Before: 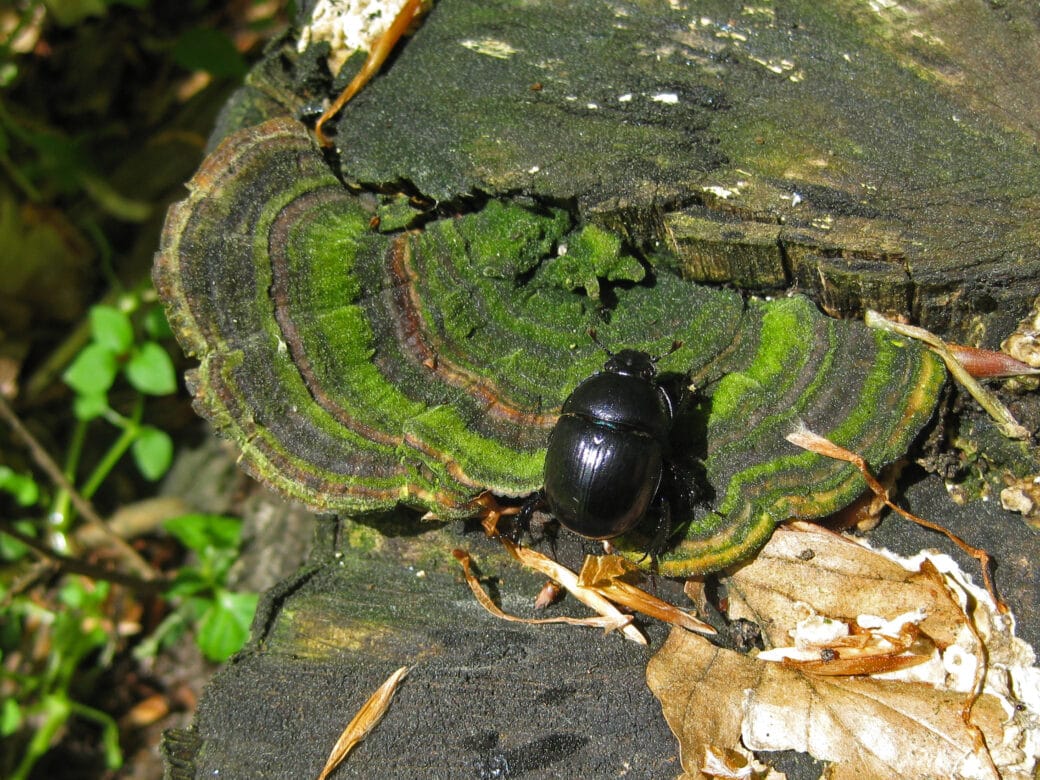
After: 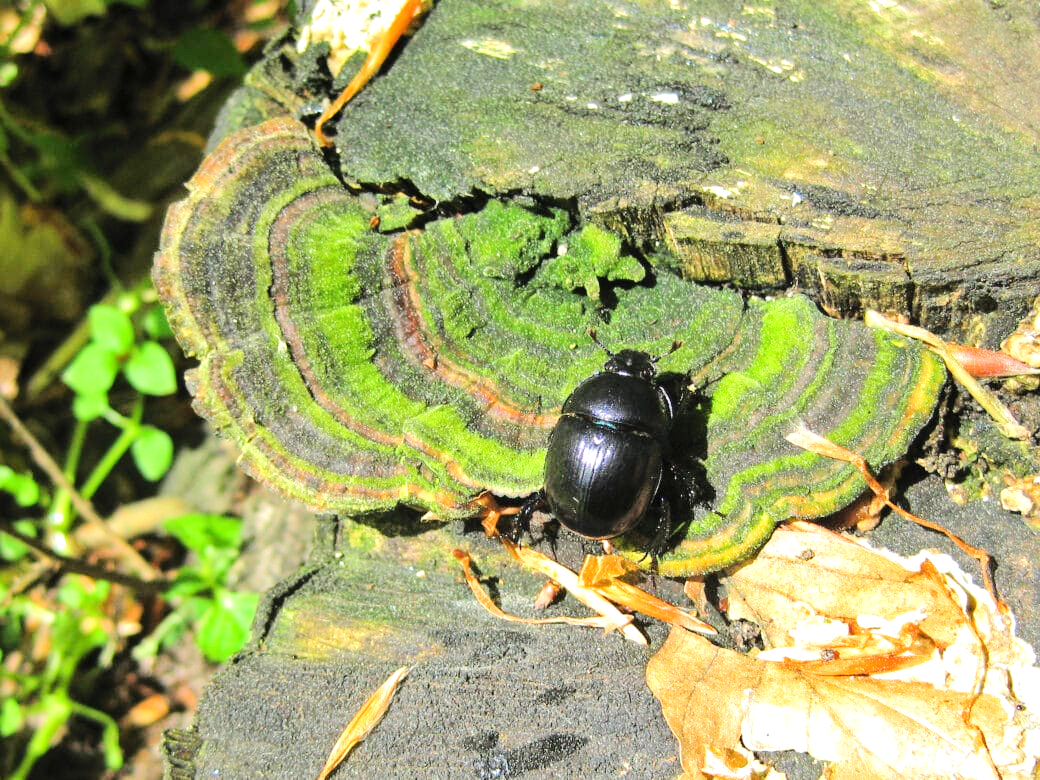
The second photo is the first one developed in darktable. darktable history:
exposure: exposure 0.602 EV, compensate exposure bias true, compensate highlight preservation false
tone equalizer: -7 EV 0.143 EV, -6 EV 0.59 EV, -5 EV 1.18 EV, -4 EV 1.31 EV, -3 EV 1.12 EV, -2 EV 0.6 EV, -1 EV 0.16 EV, edges refinement/feathering 500, mask exposure compensation -1.57 EV, preserve details no
